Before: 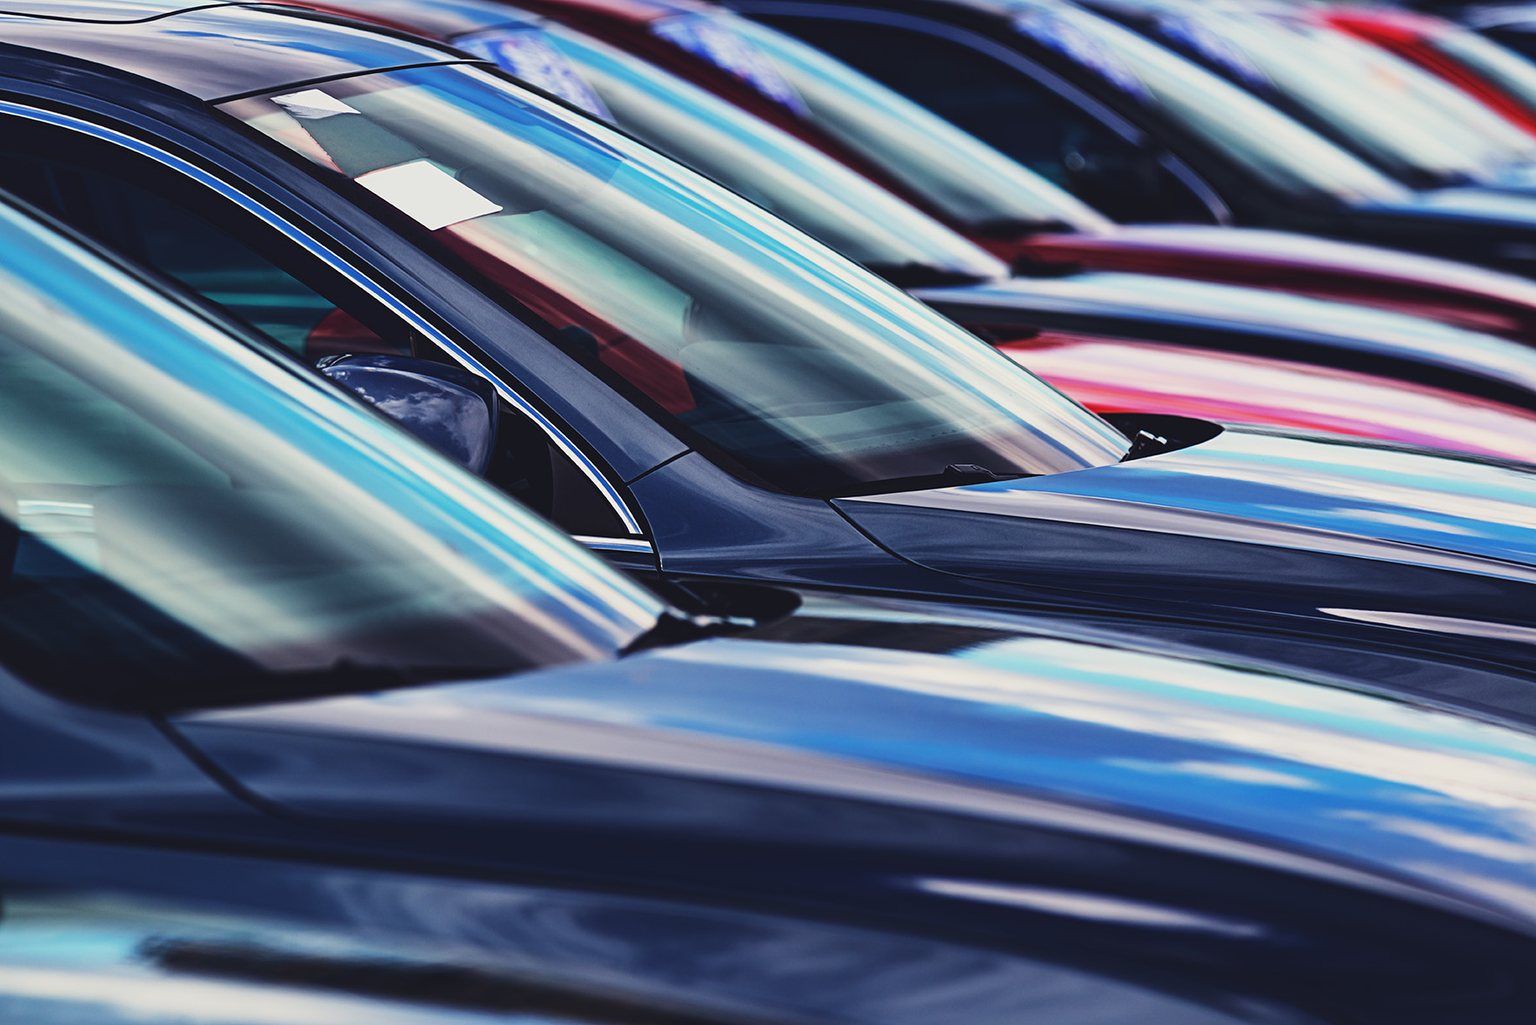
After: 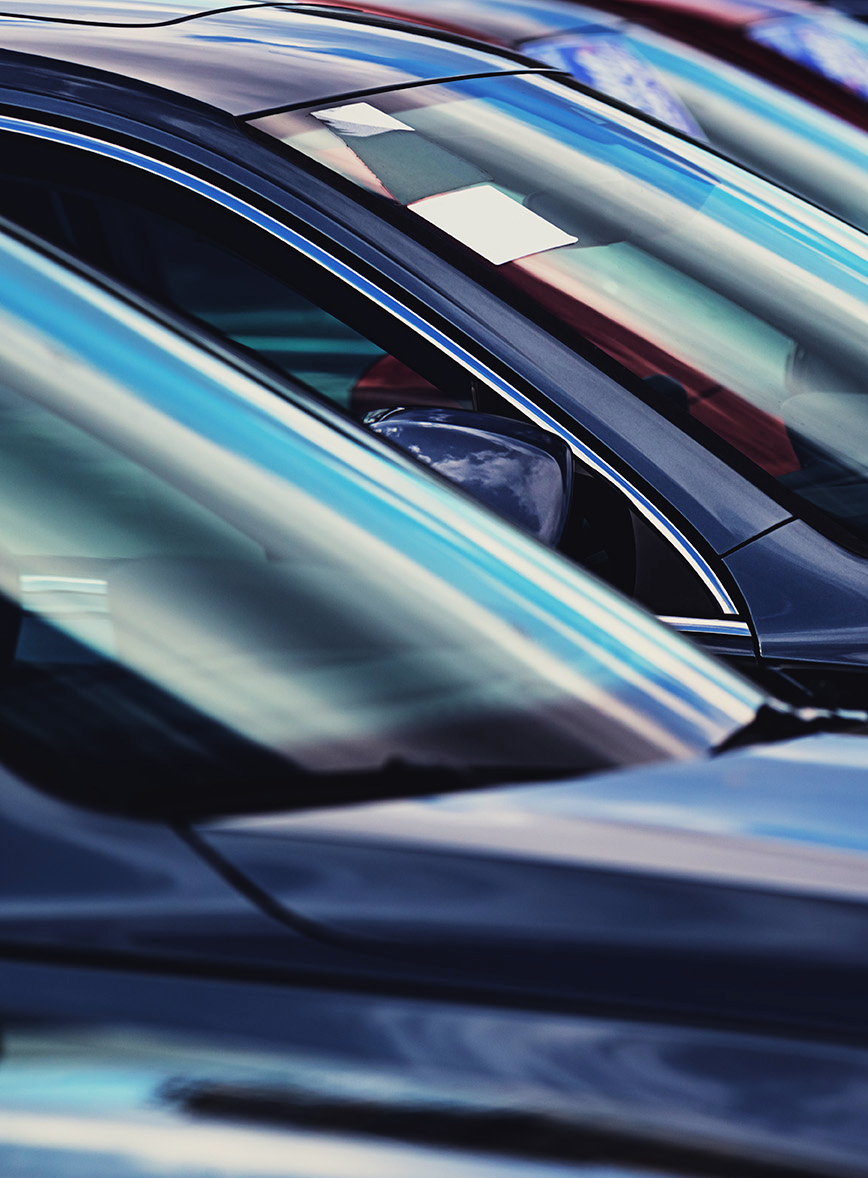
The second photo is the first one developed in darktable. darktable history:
rgb curve: curves: ch0 [(0, 0) (0.136, 0.078) (0.262, 0.245) (0.414, 0.42) (1, 1)], compensate middle gray true, preserve colors basic power
color calibration: x 0.342, y 0.356, temperature 5122 K
crop and rotate: left 0%, top 0%, right 50.845%
